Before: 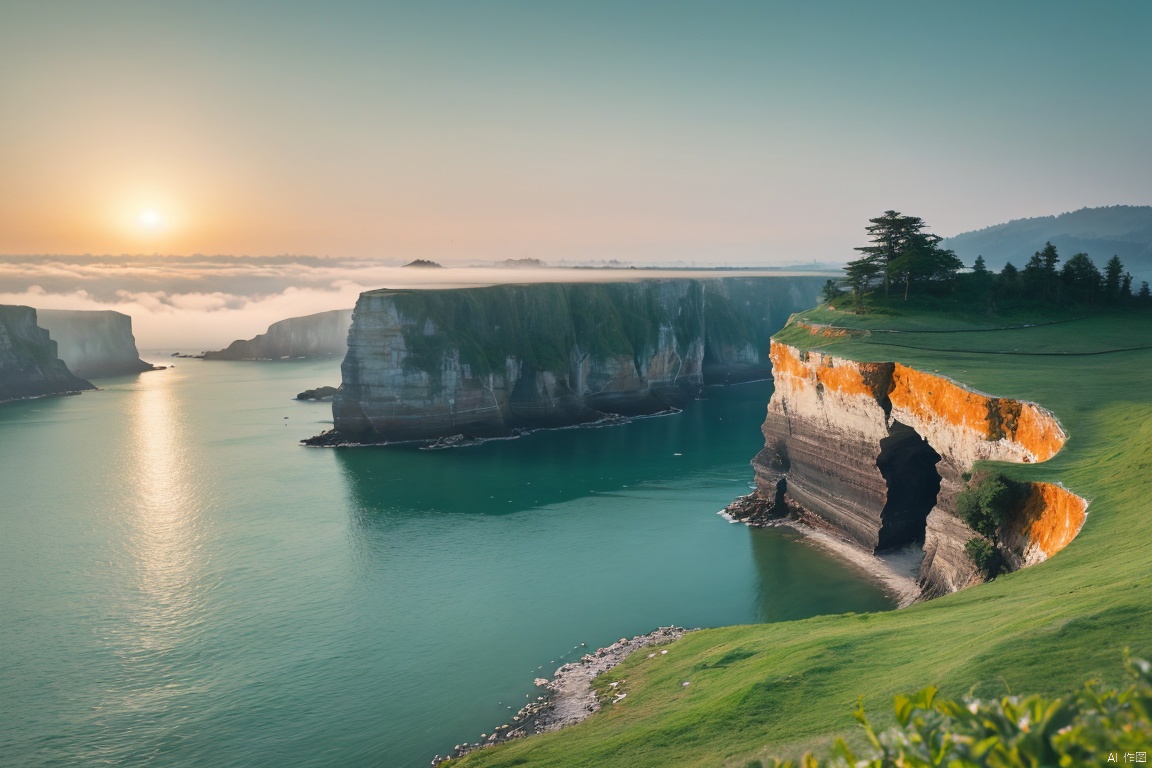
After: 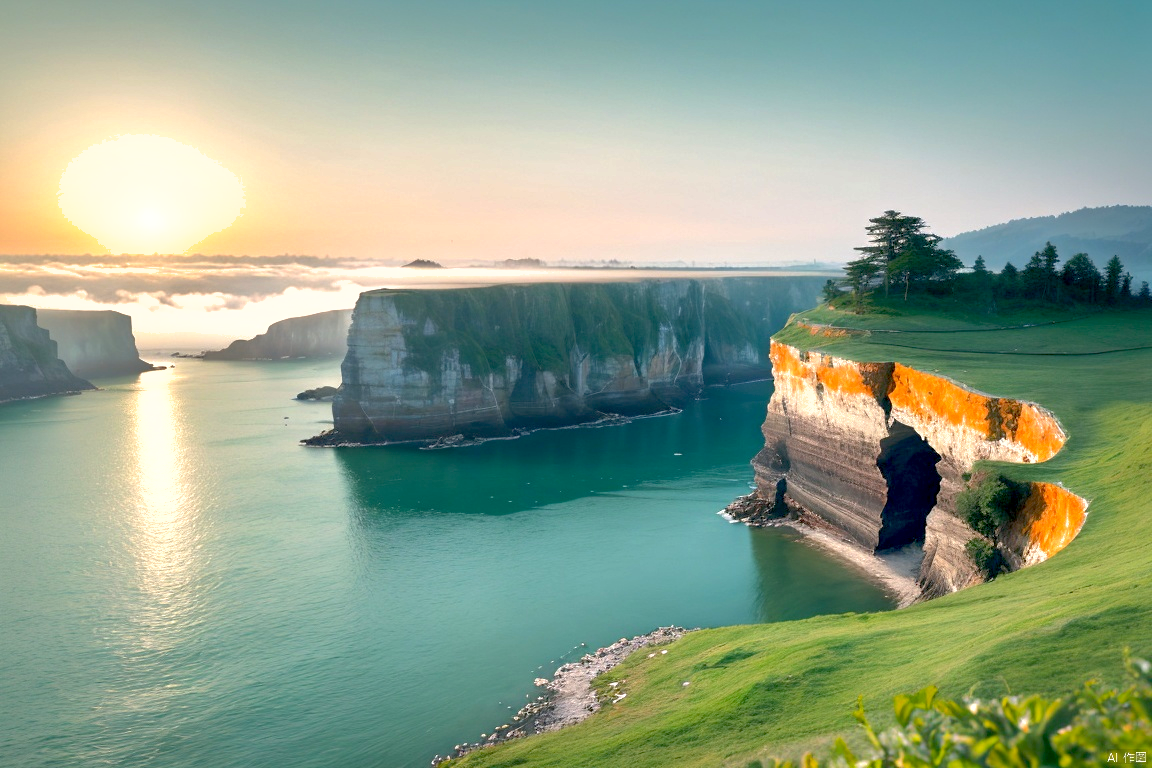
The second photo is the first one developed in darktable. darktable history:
shadows and highlights: on, module defaults
exposure: black level correction 0.012, exposure 0.699 EV, compensate exposure bias true, compensate highlight preservation false
